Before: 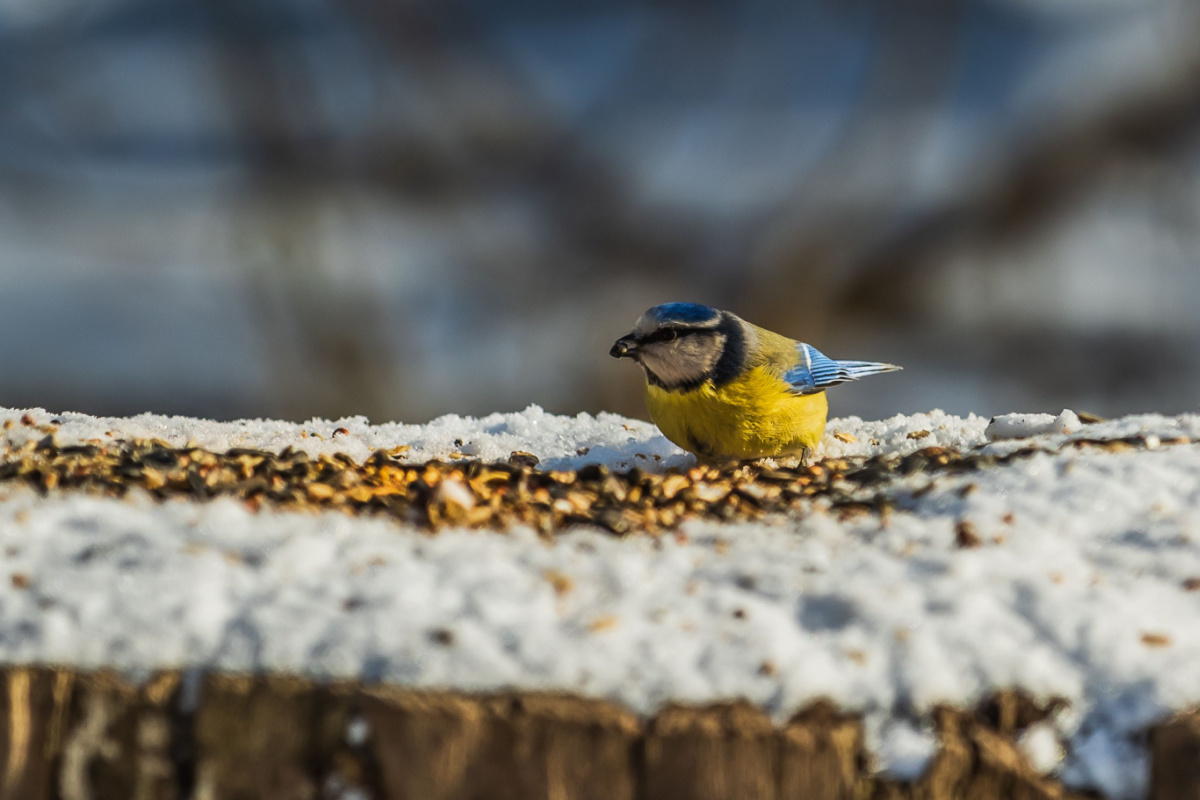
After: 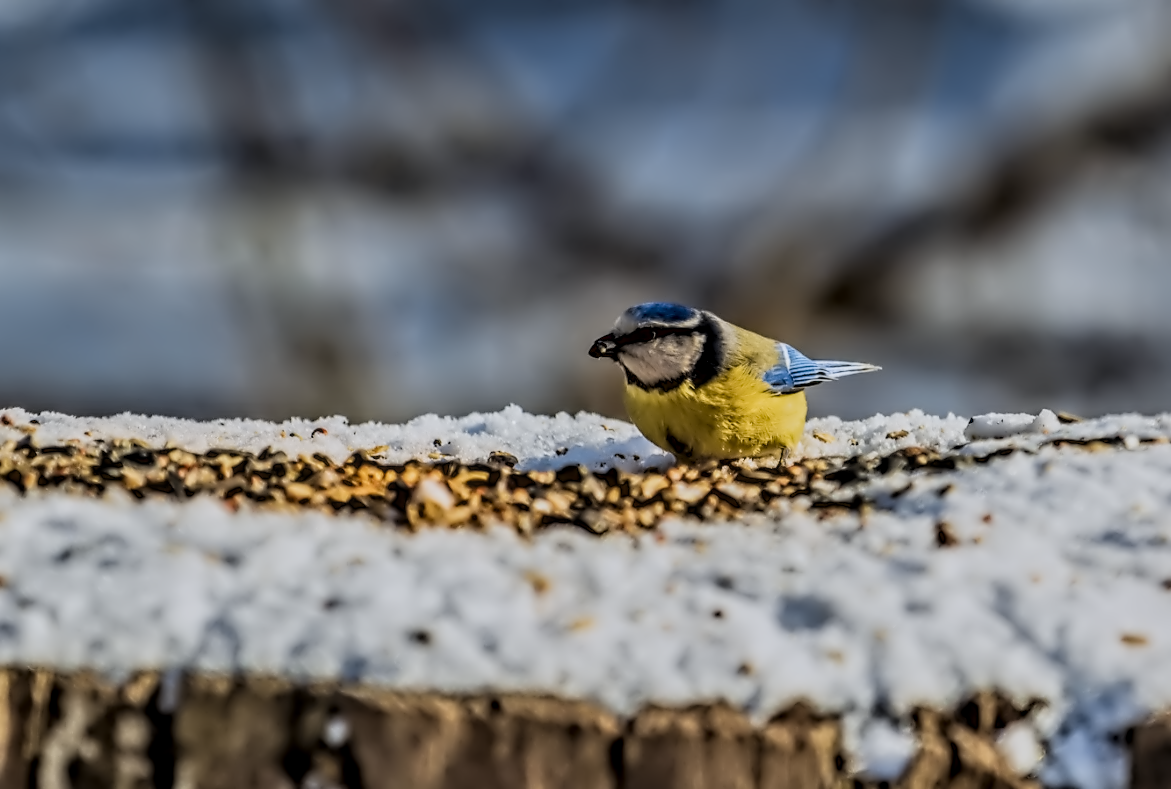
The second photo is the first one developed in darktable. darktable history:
crop and rotate: left 1.774%, right 0.633%, bottom 1.28%
filmic rgb: black relative exposure -8.79 EV, white relative exposure 4.98 EV, threshold 3 EV, target black luminance 0%, hardness 3.77, latitude 66.33%, contrast 0.822, shadows ↔ highlights balance 20%, color science v5 (2021), contrast in shadows safe, contrast in highlights safe, enable highlight reconstruction true
white balance: red 0.984, blue 1.059
contrast brightness saturation: contrast 0.05, brightness 0.06, saturation 0.01
local contrast: on, module defaults
contrast equalizer: octaves 7, y [[0.5, 0.542, 0.583, 0.625, 0.667, 0.708], [0.5 ×6], [0.5 ×6], [0, 0.033, 0.067, 0.1, 0.133, 0.167], [0, 0.05, 0.1, 0.15, 0.2, 0.25]]
